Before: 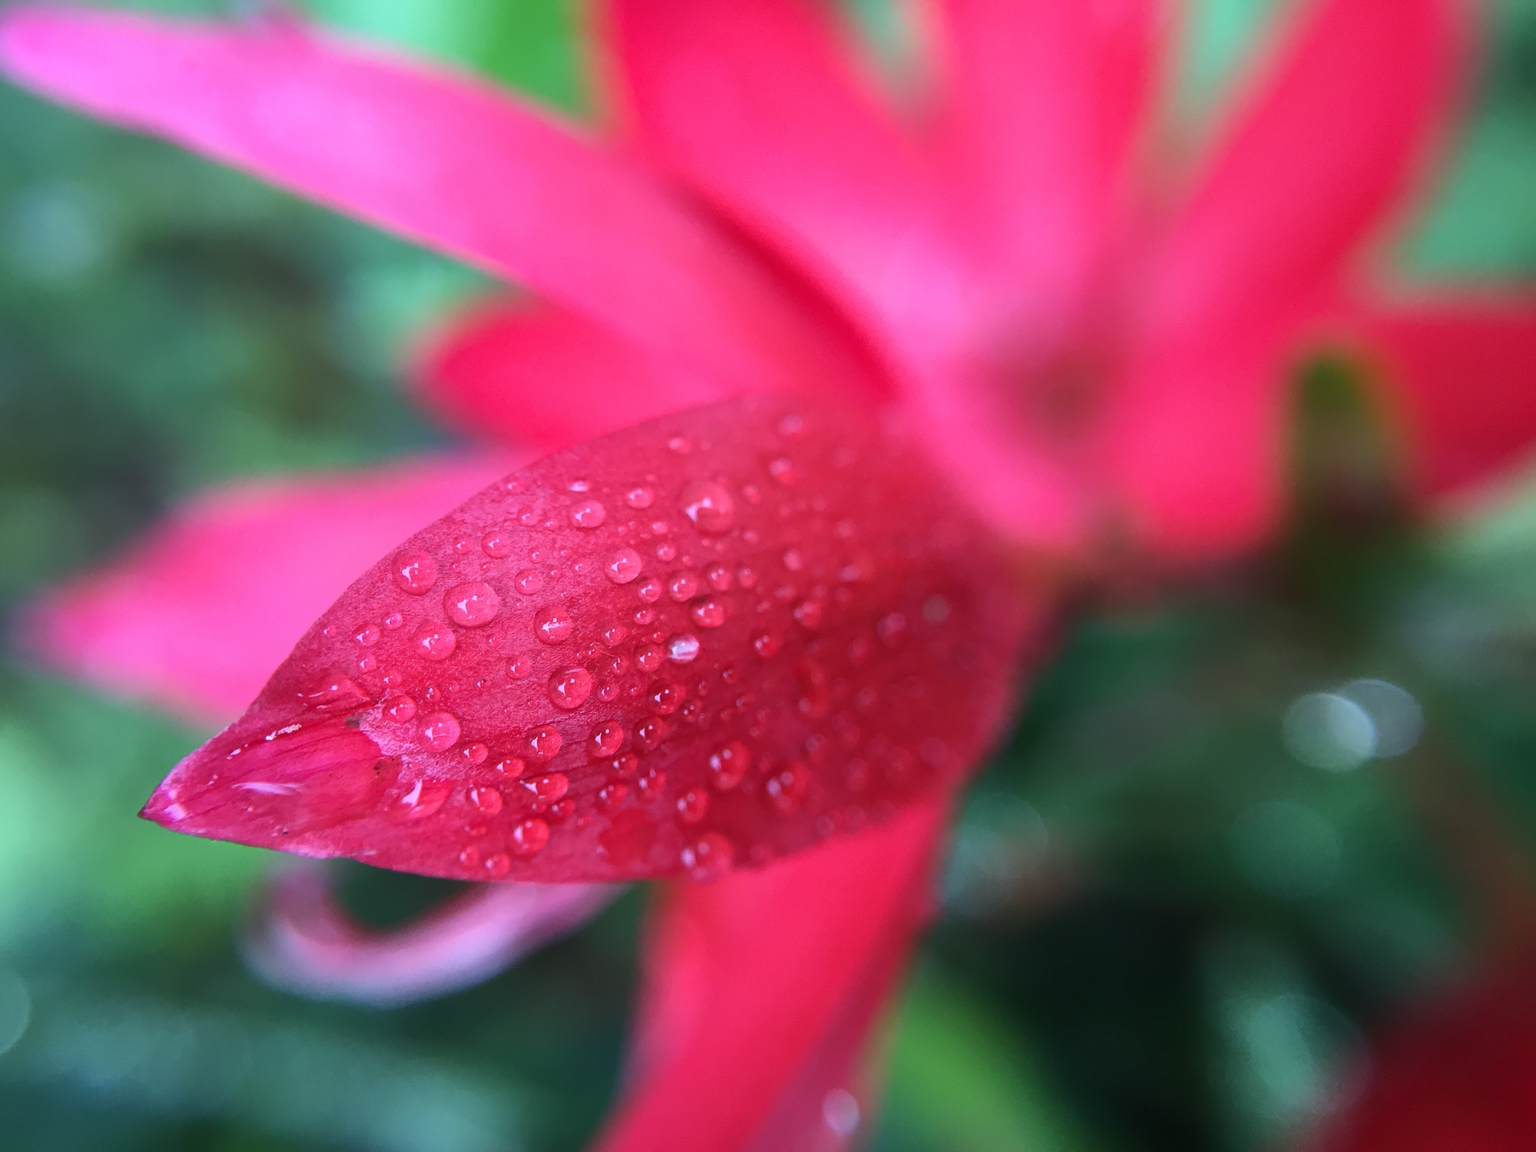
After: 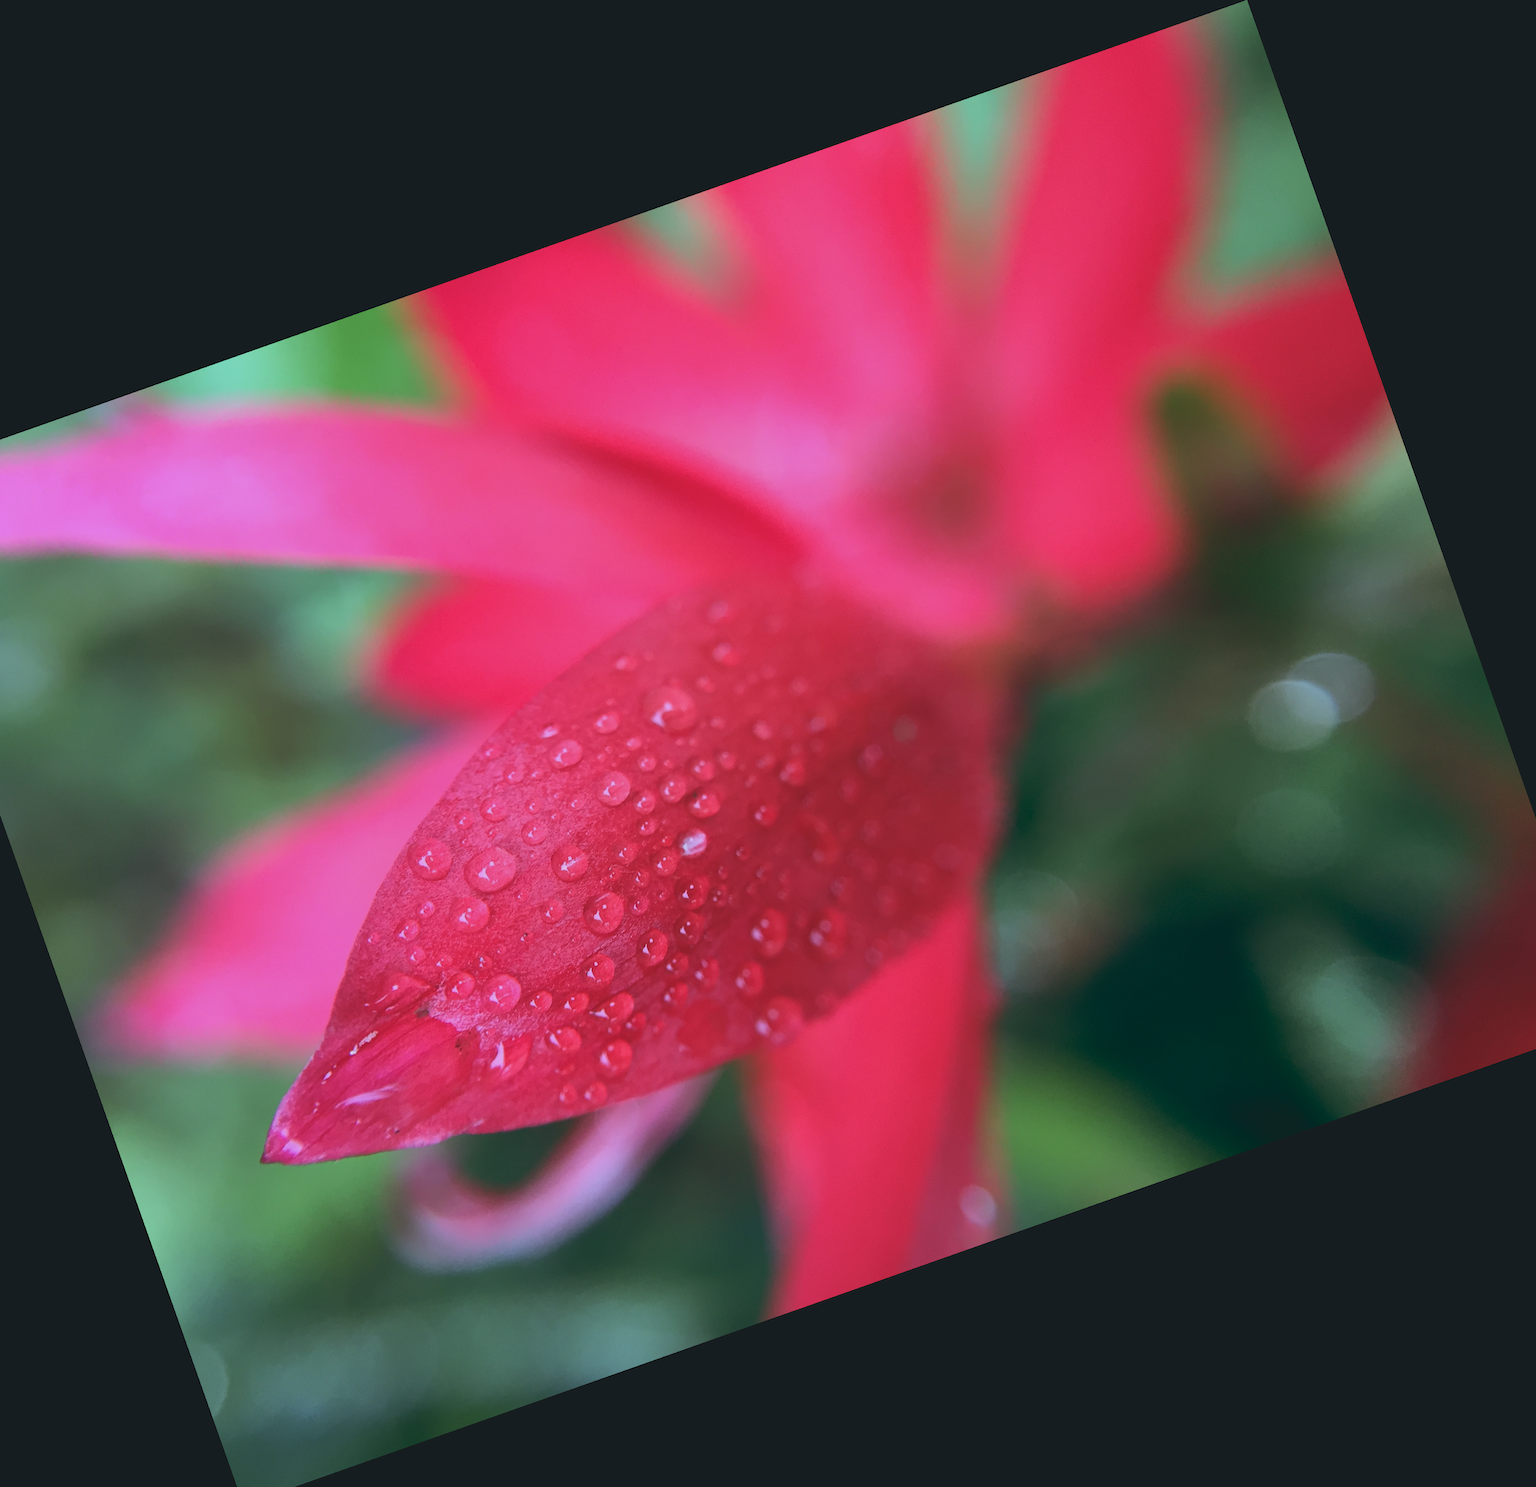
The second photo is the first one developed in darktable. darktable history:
crop and rotate: angle 19.43°, left 6.812%, right 4.125%, bottom 1.087%
contrast brightness saturation: contrast -0.19, saturation 0.19
color balance: lift [1, 0.994, 1.002, 1.006], gamma [0.957, 1.081, 1.016, 0.919], gain [0.97, 0.972, 1.01, 1.028], input saturation 91.06%, output saturation 79.8%
